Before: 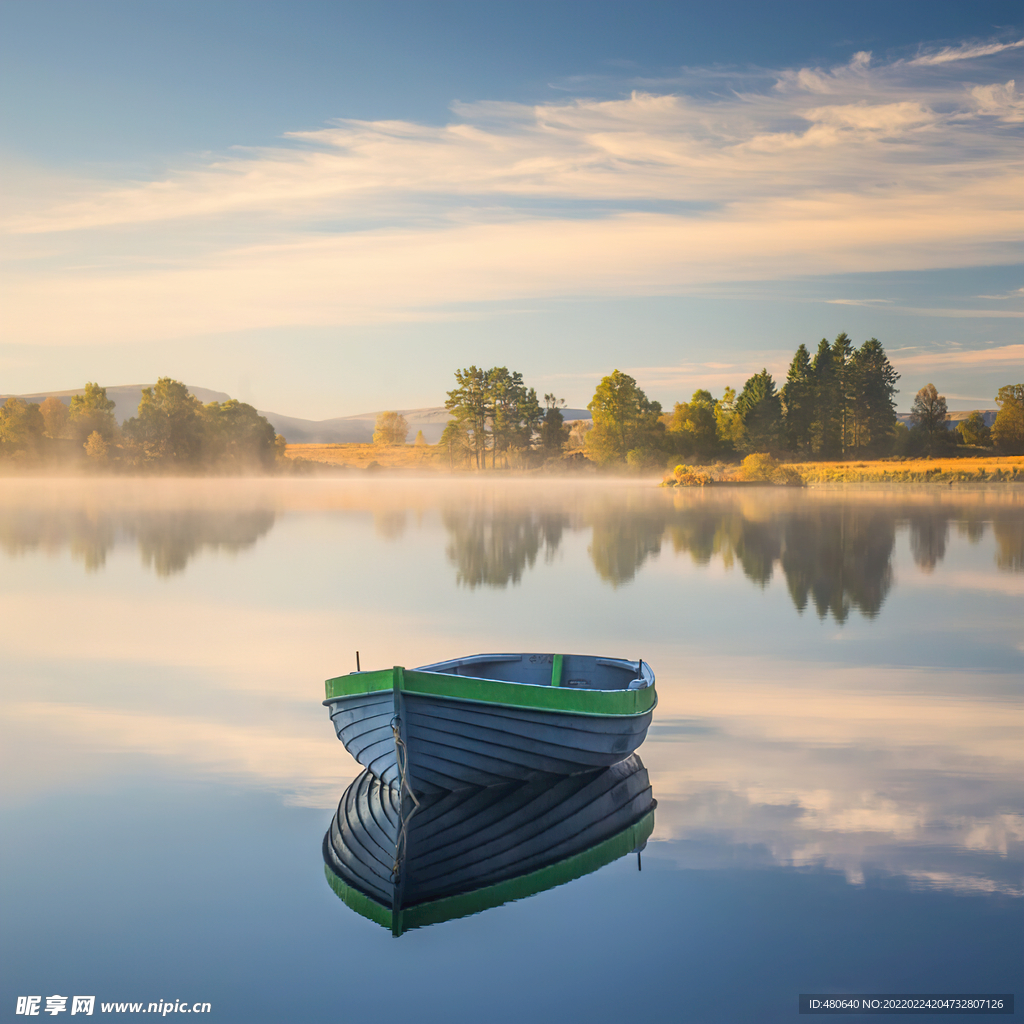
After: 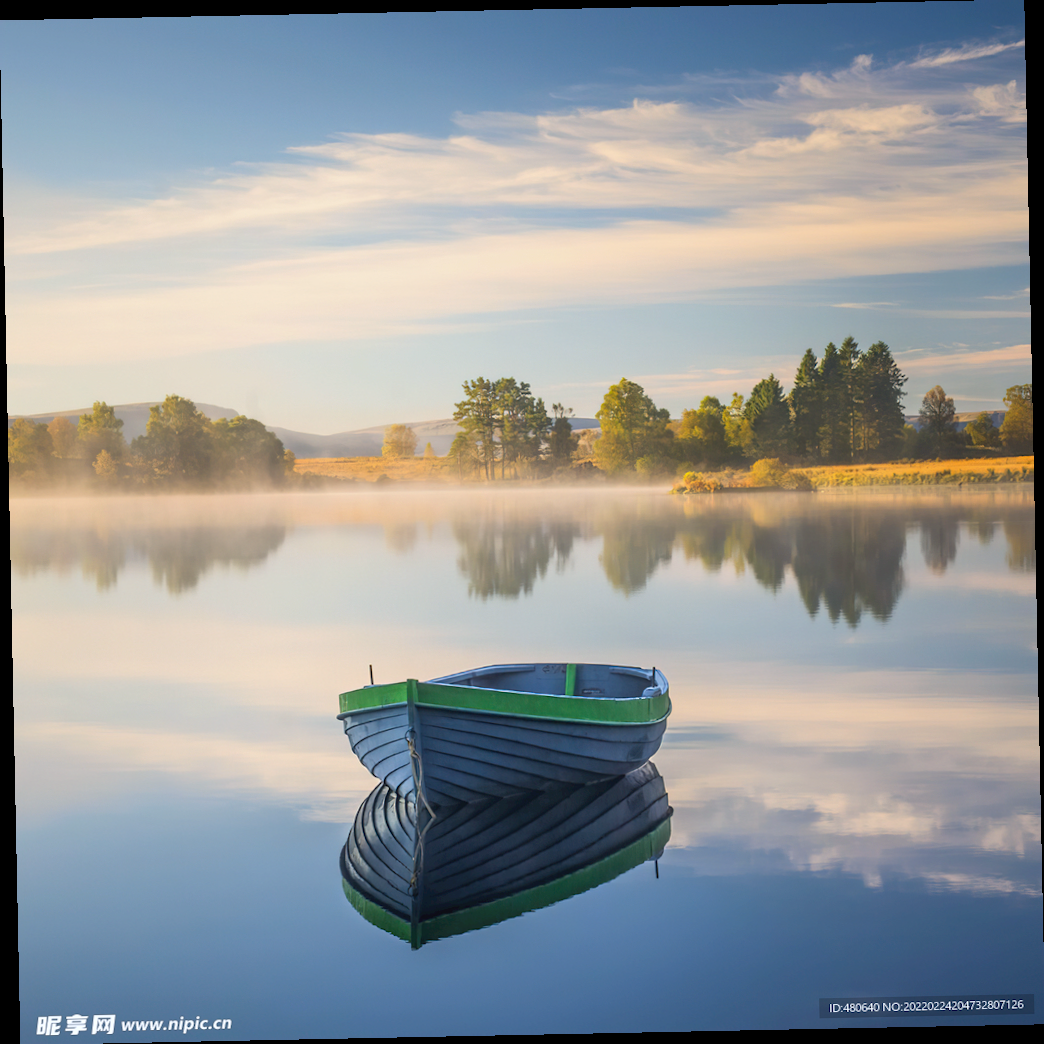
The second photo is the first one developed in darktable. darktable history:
rotate and perspective: rotation -1.17°, automatic cropping off
white balance: red 0.967, blue 1.049
